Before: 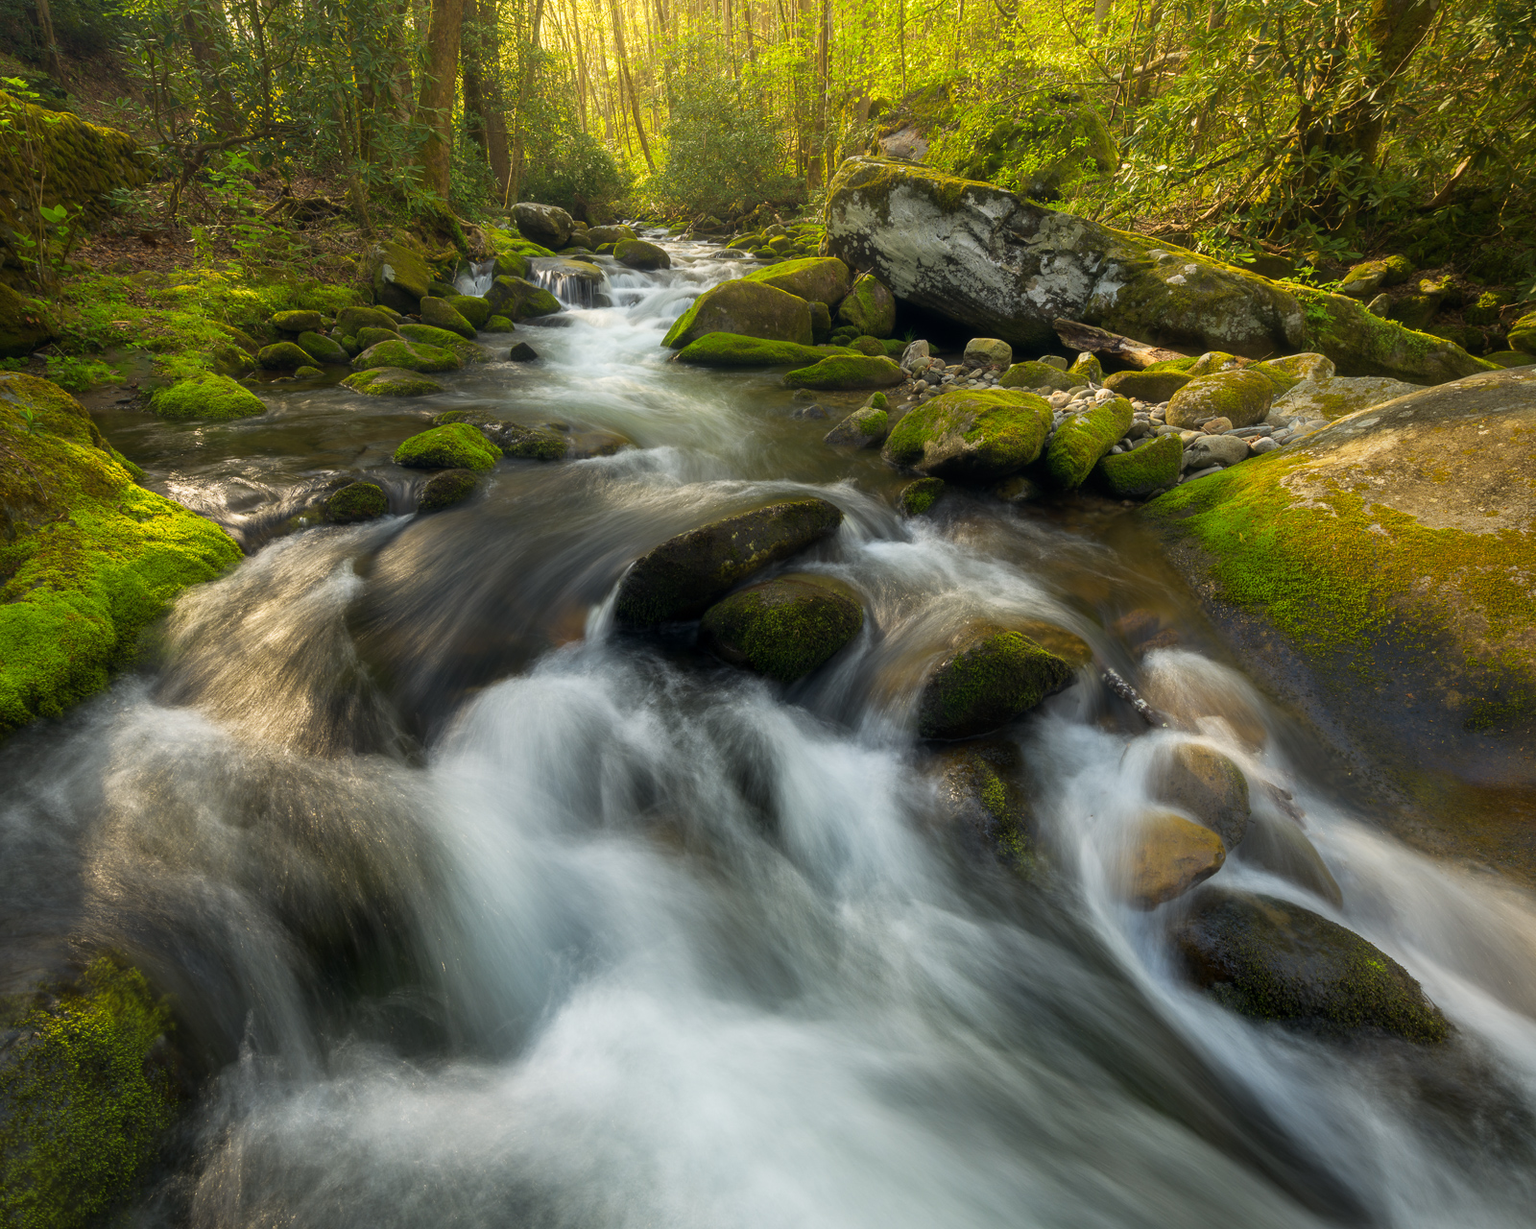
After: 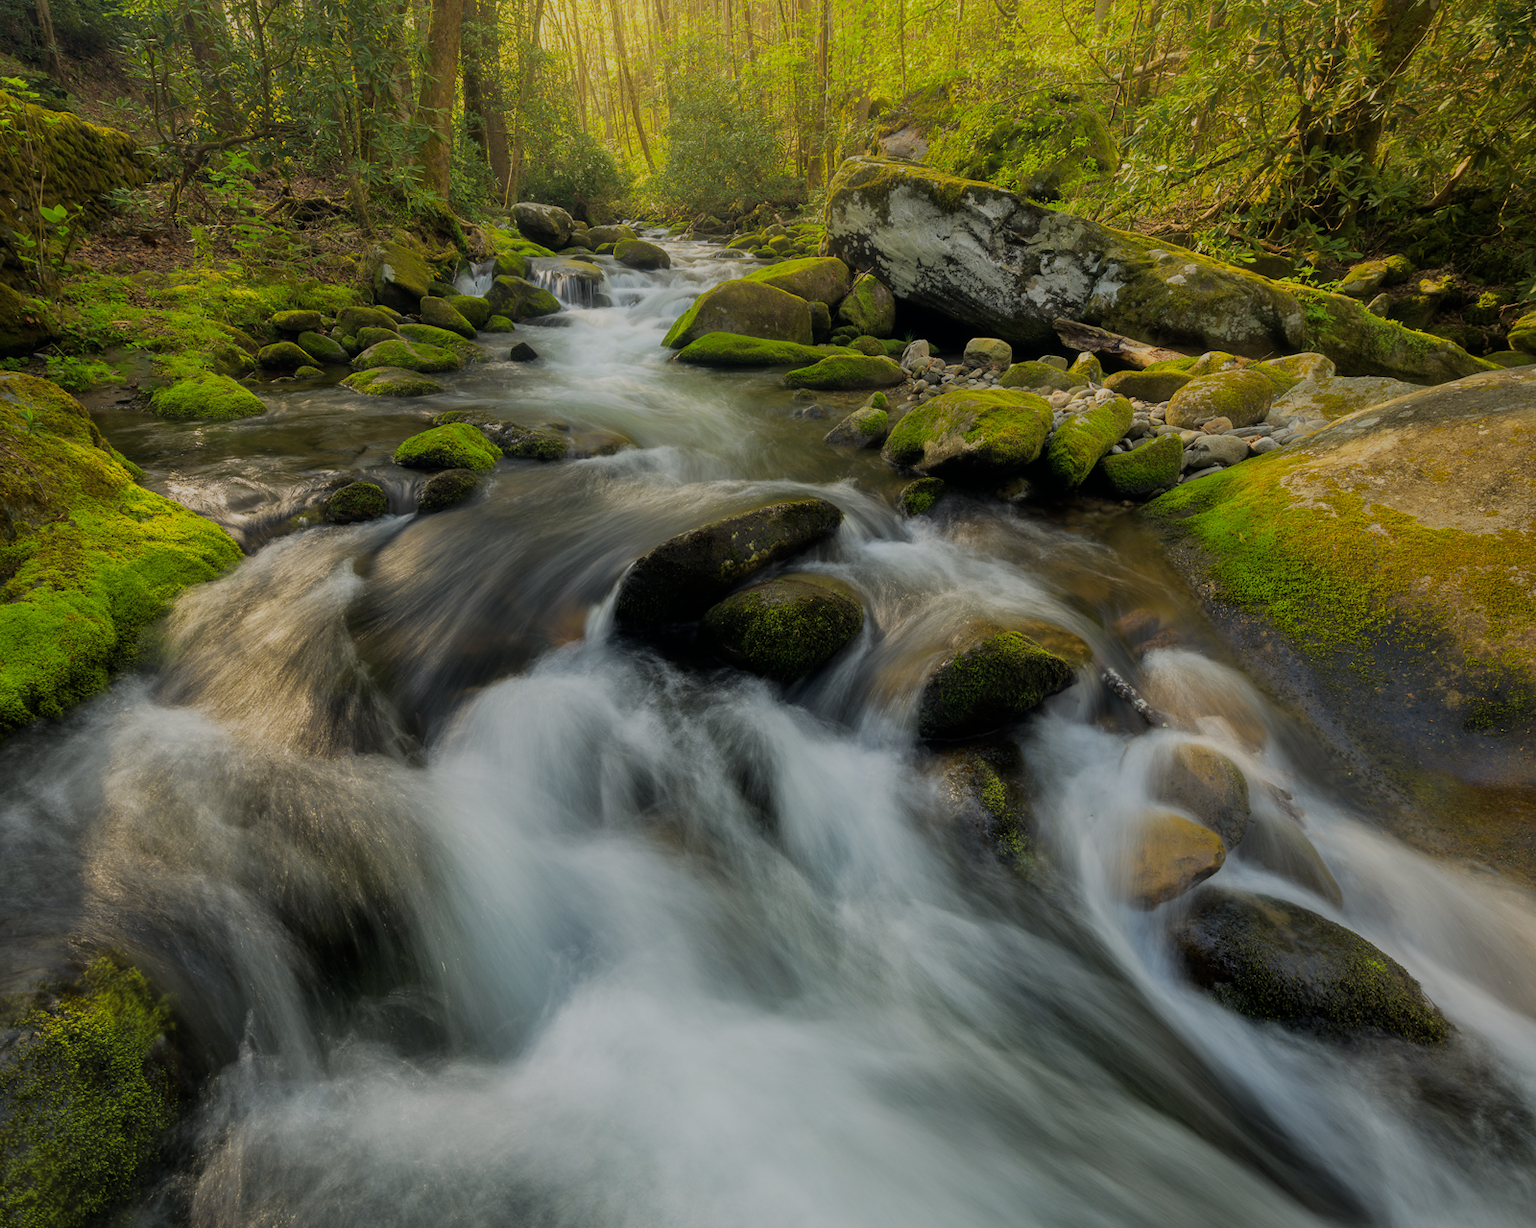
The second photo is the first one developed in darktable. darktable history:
filmic rgb: black relative exposure -7.65 EV, white relative exposure 4.56 EV, hardness 3.61
tone equalizer: -8 EV 0.25 EV, -7 EV 0.417 EV, -6 EV 0.417 EV, -5 EV 0.25 EV, -3 EV -0.25 EV, -2 EV -0.417 EV, -1 EV -0.417 EV, +0 EV -0.25 EV, edges refinement/feathering 500, mask exposure compensation -1.57 EV, preserve details guided filter
